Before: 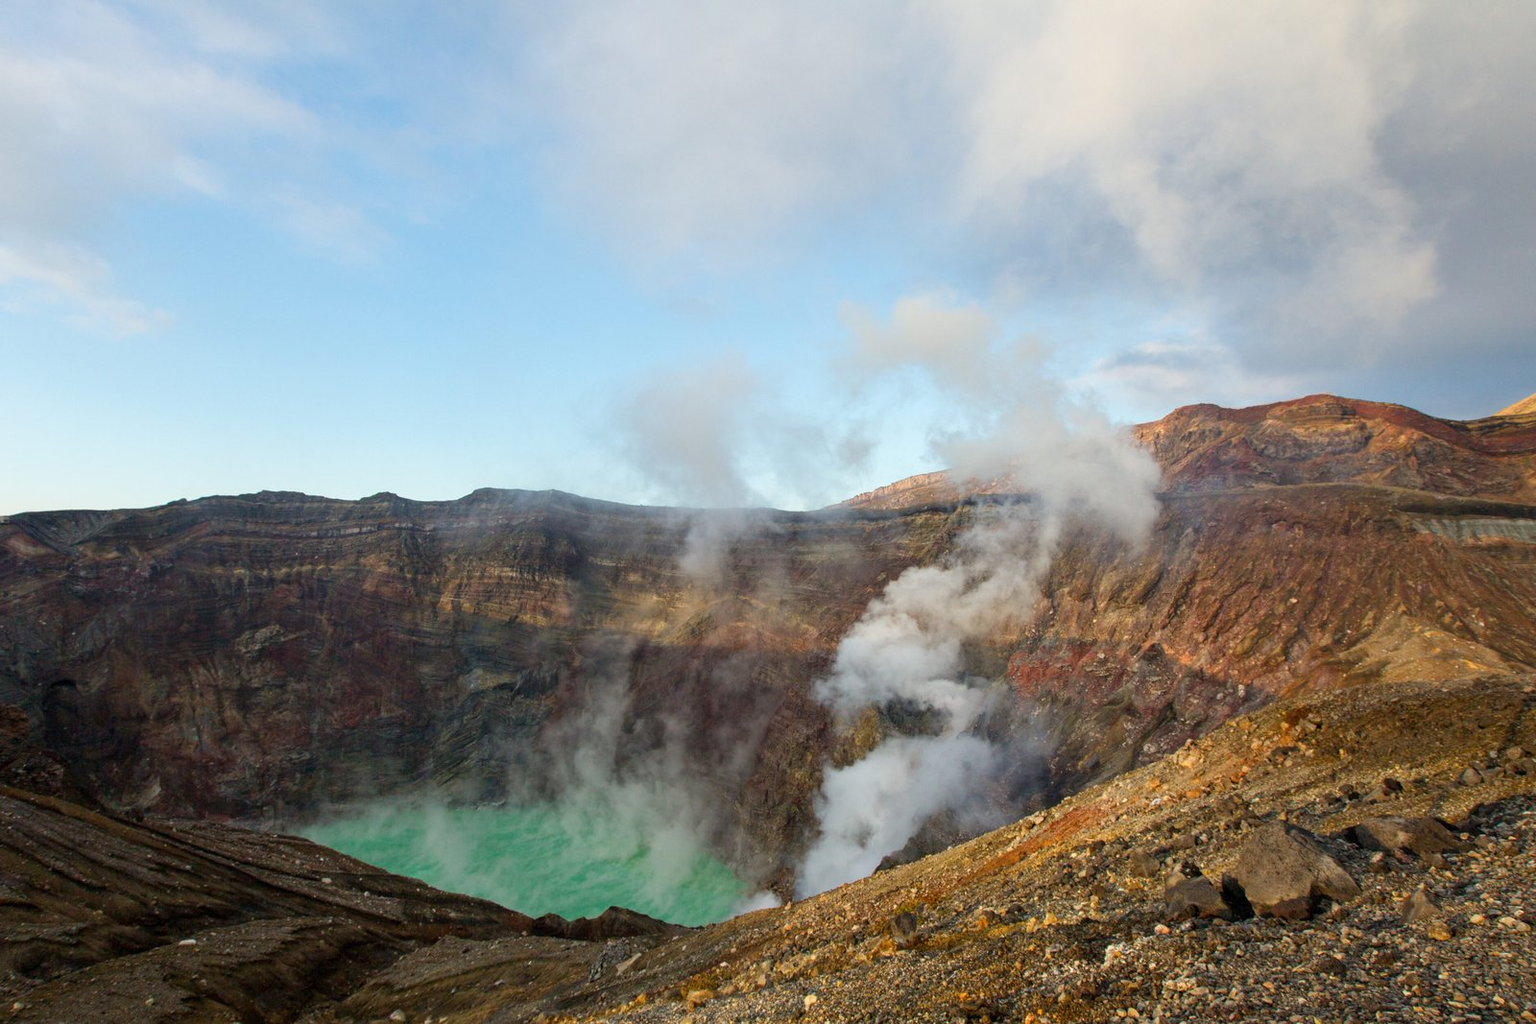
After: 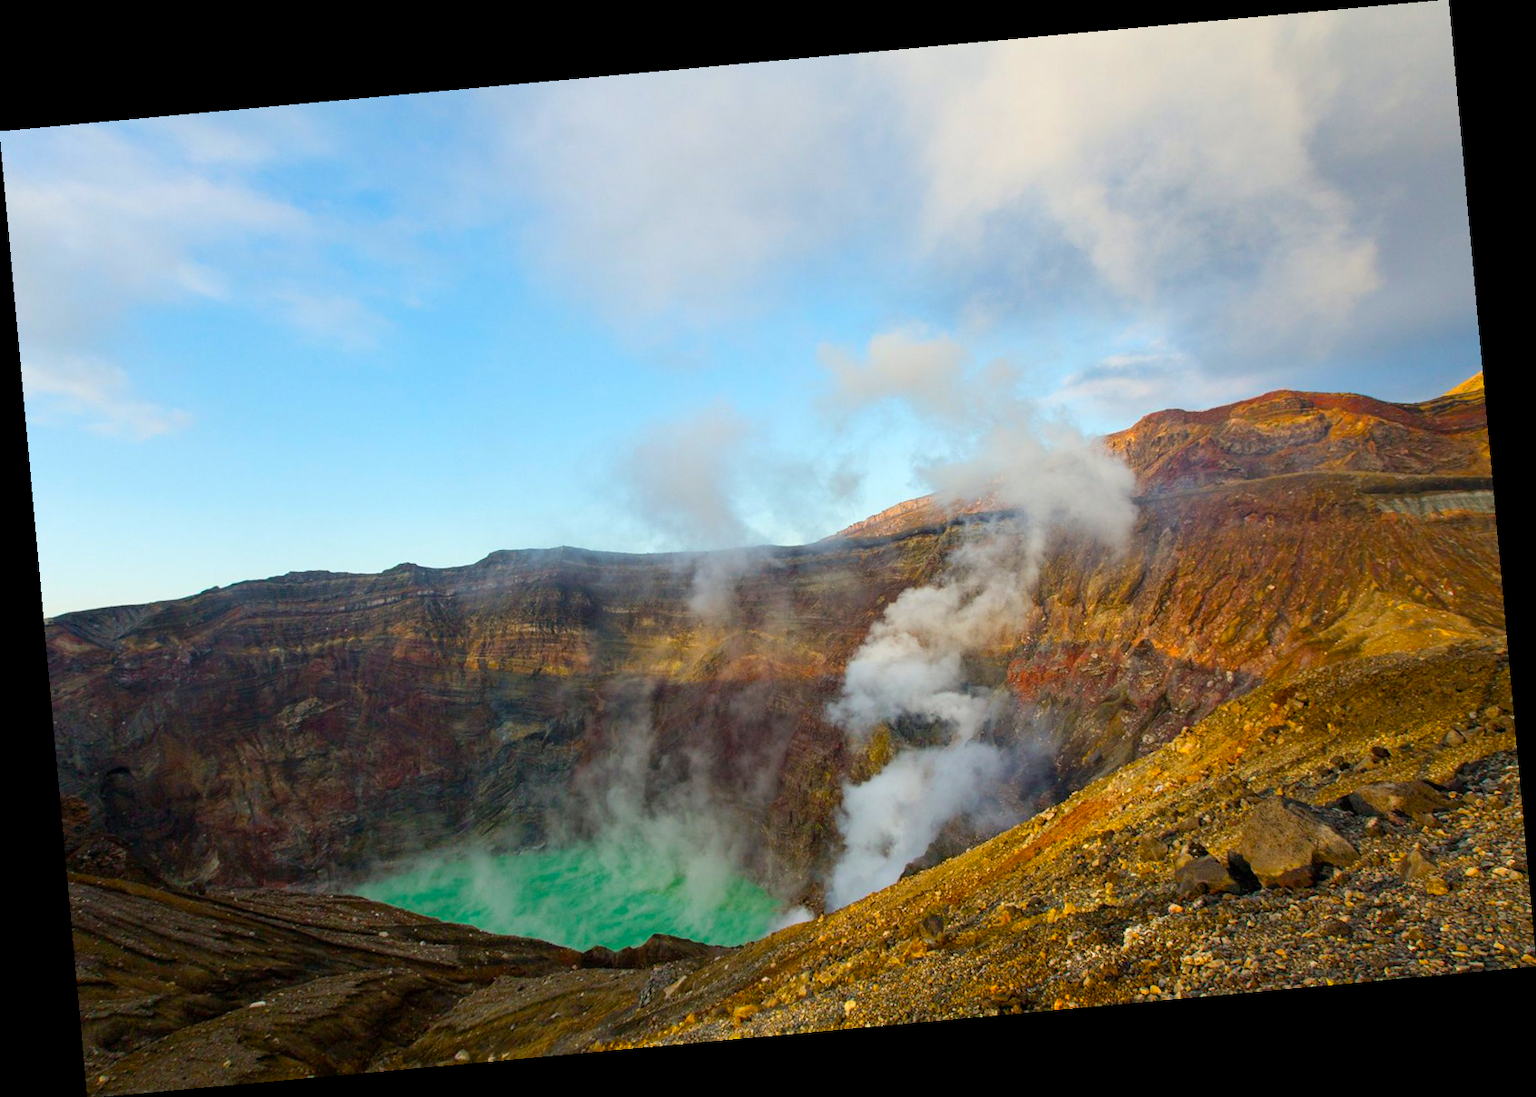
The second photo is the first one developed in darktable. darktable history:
rotate and perspective: rotation -5.2°, automatic cropping off
color balance rgb: linear chroma grading › global chroma 15%, perceptual saturation grading › global saturation 30%
